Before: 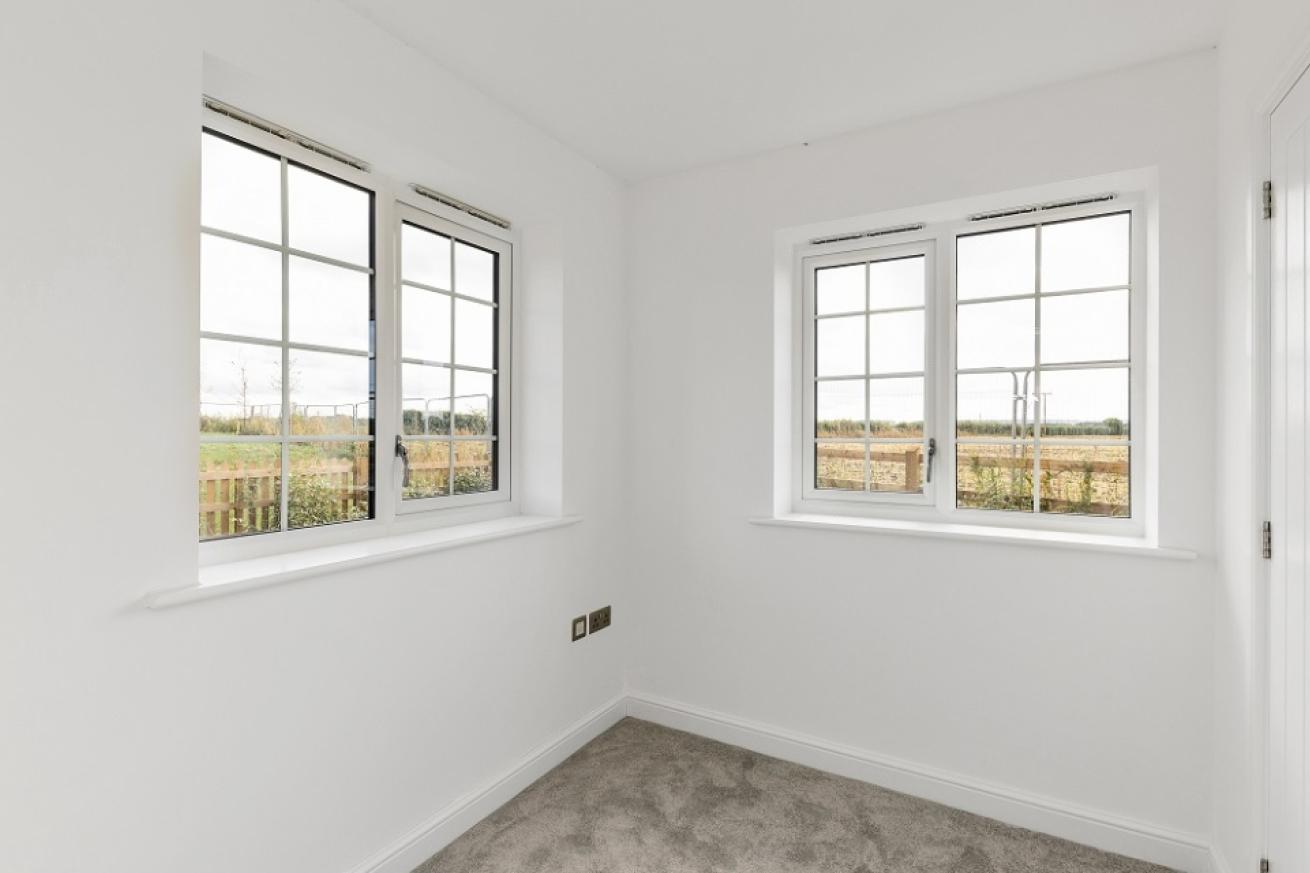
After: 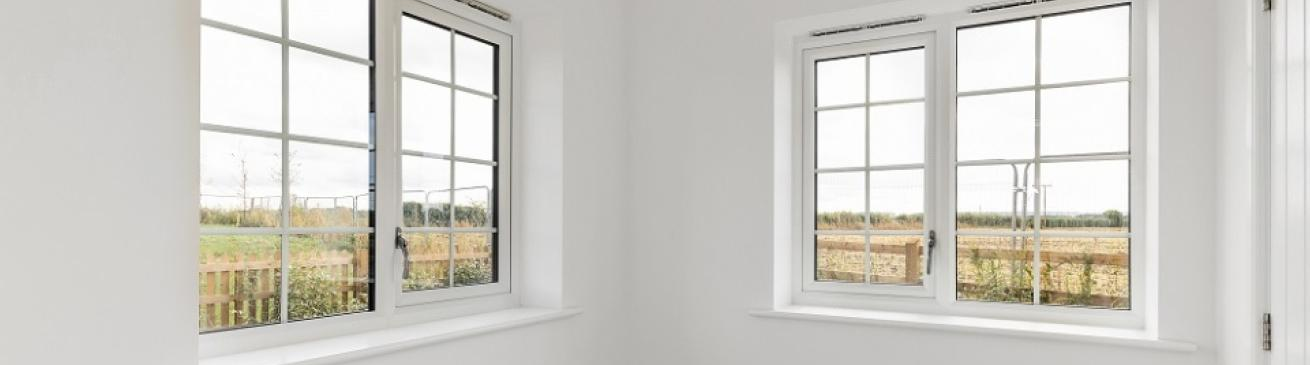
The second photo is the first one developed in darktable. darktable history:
white balance: emerald 1
crop and rotate: top 23.84%, bottom 34.294%
